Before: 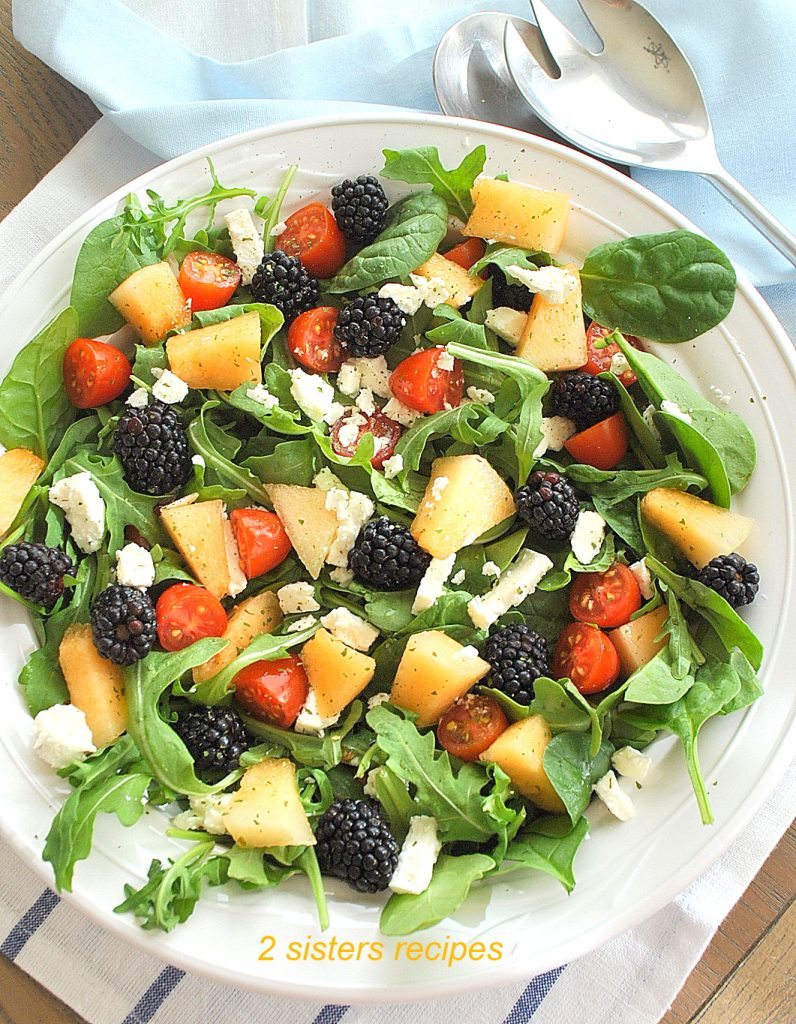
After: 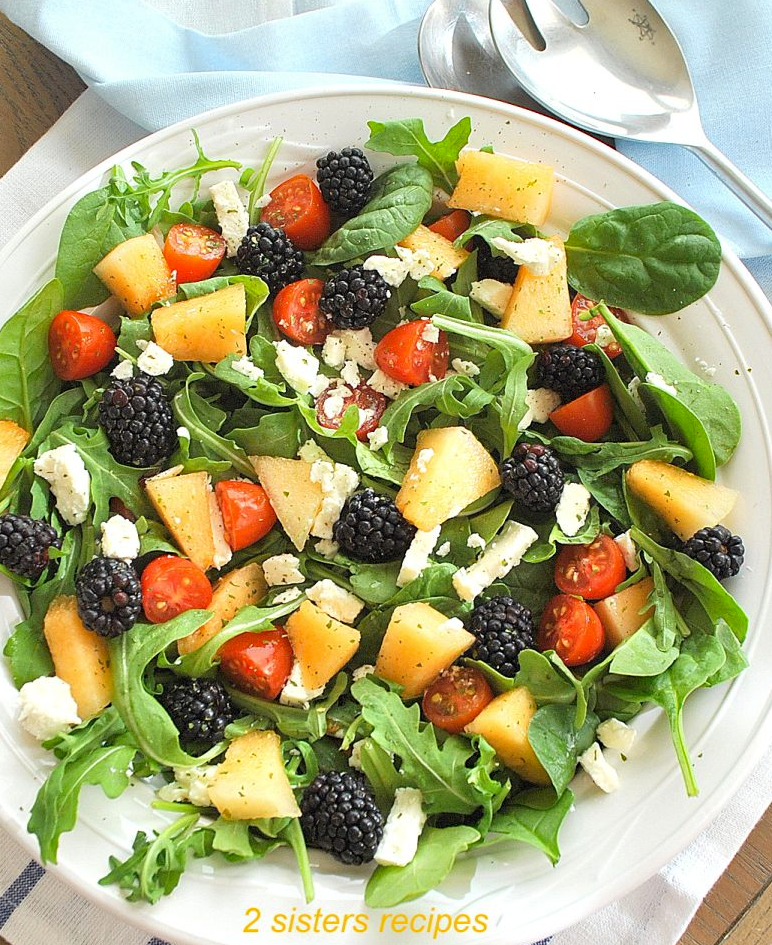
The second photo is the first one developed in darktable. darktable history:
crop: left 1.943%, top 2.755%, right 1.055%, bottom 4.868%
haze removal: compatibility mode true, adaptive false
